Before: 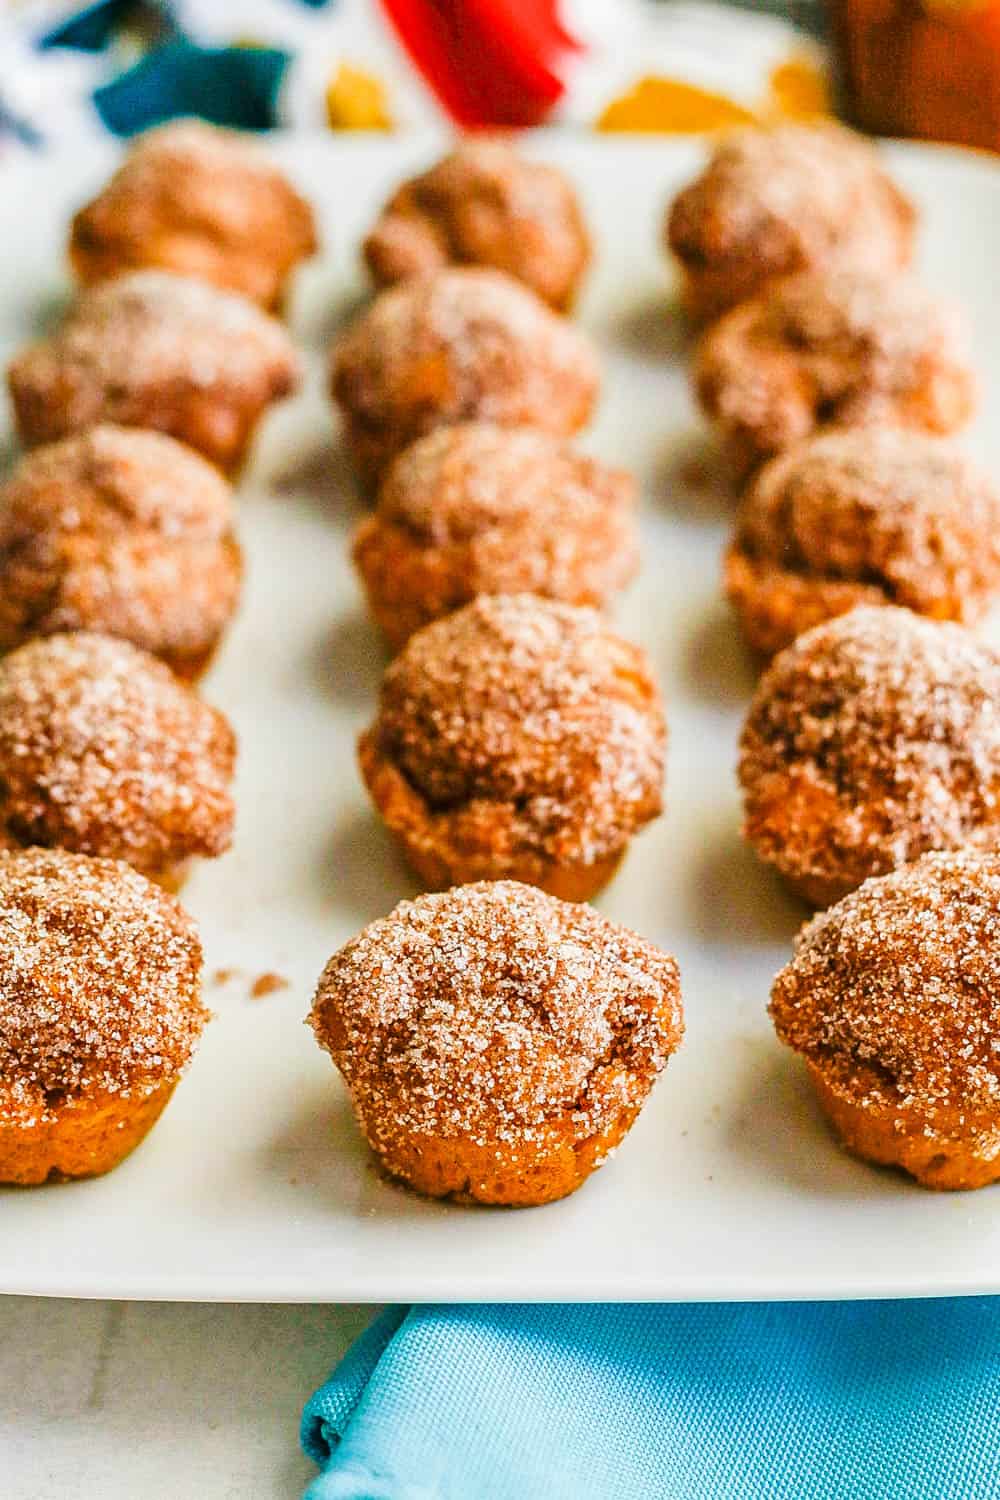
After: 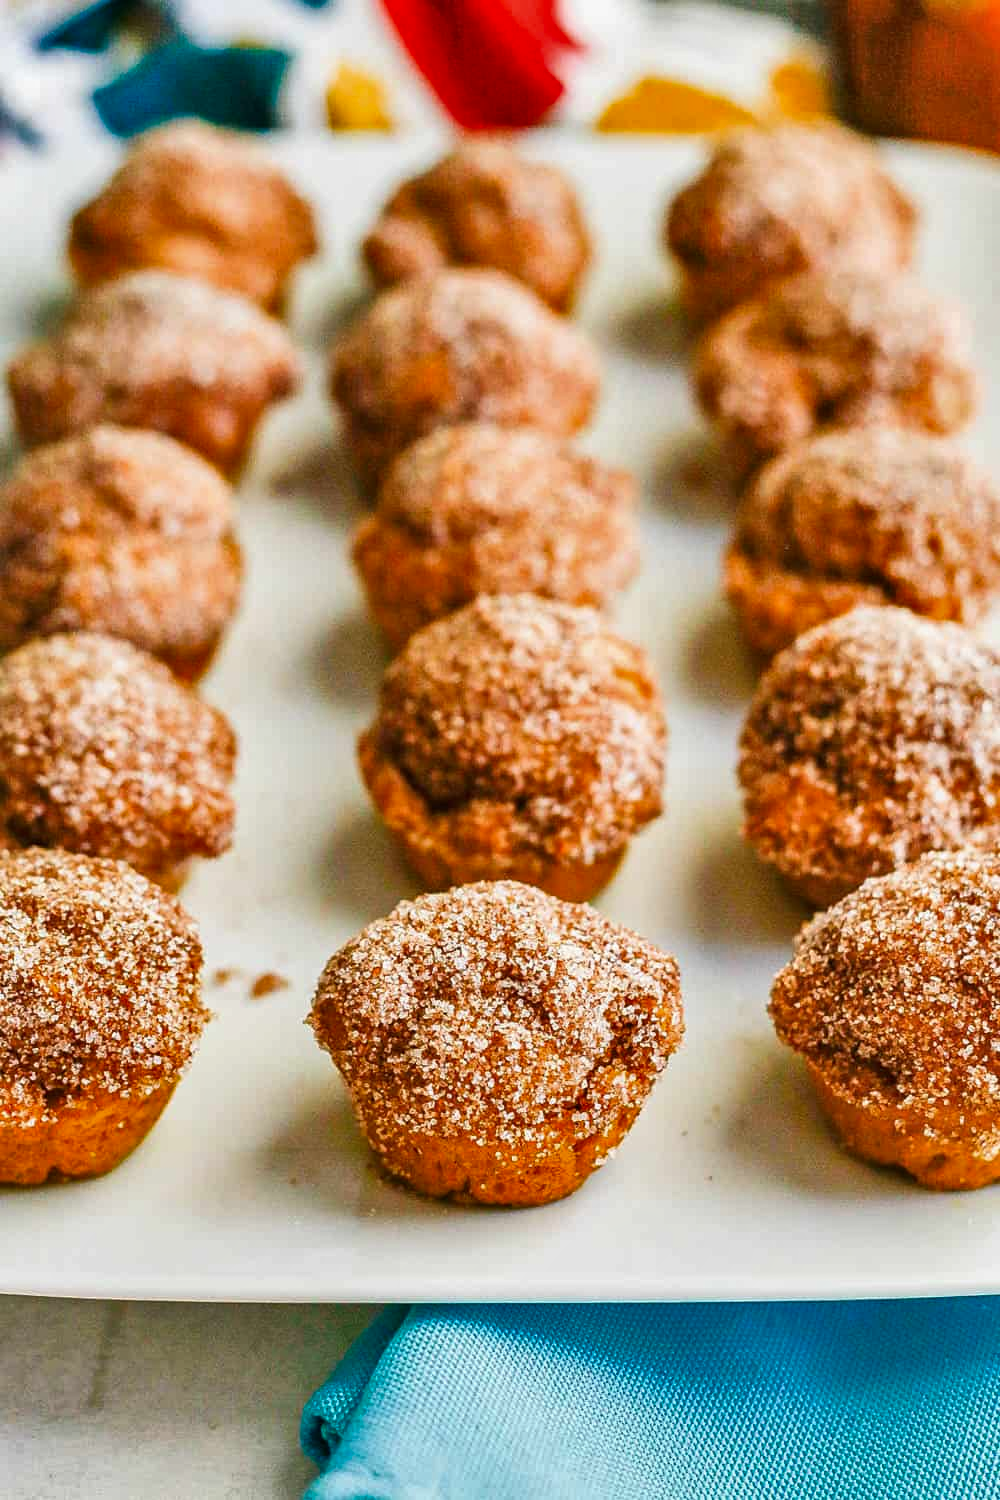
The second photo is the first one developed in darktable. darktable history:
shadows and highlights: shadows 76.37, highlights -60.89, soften with gaussian
